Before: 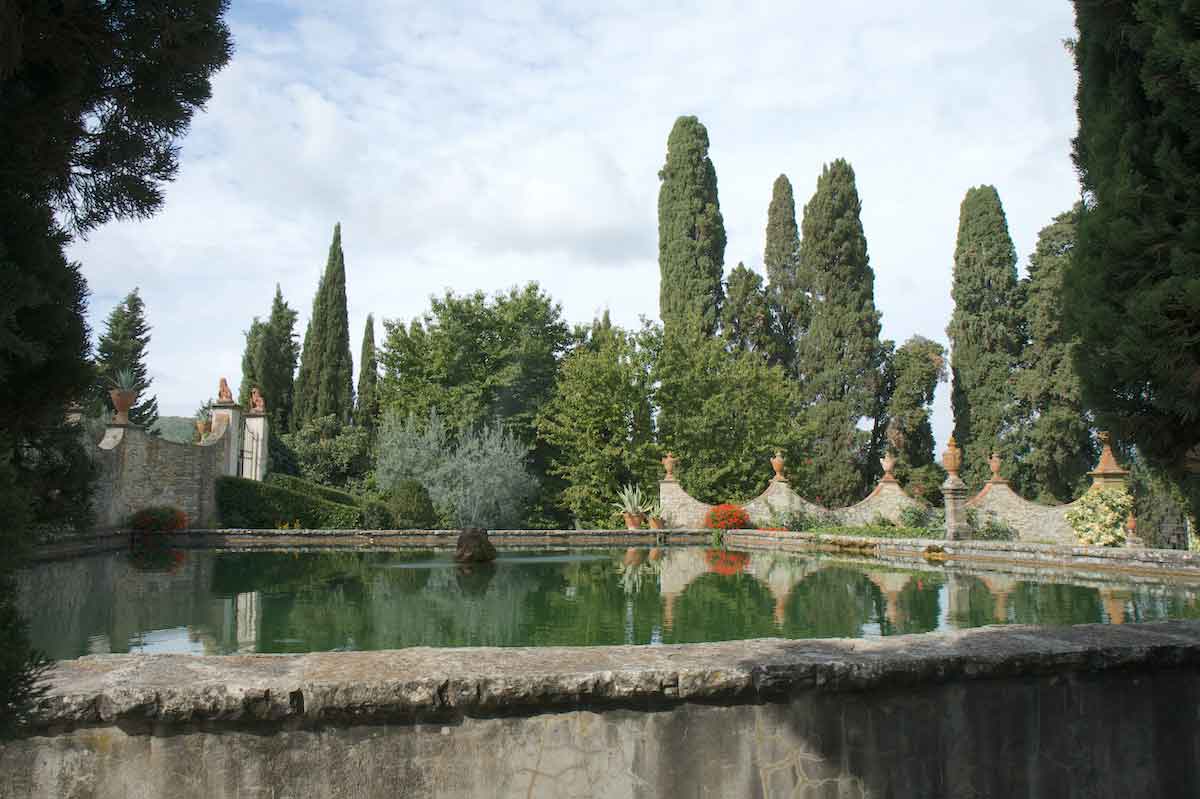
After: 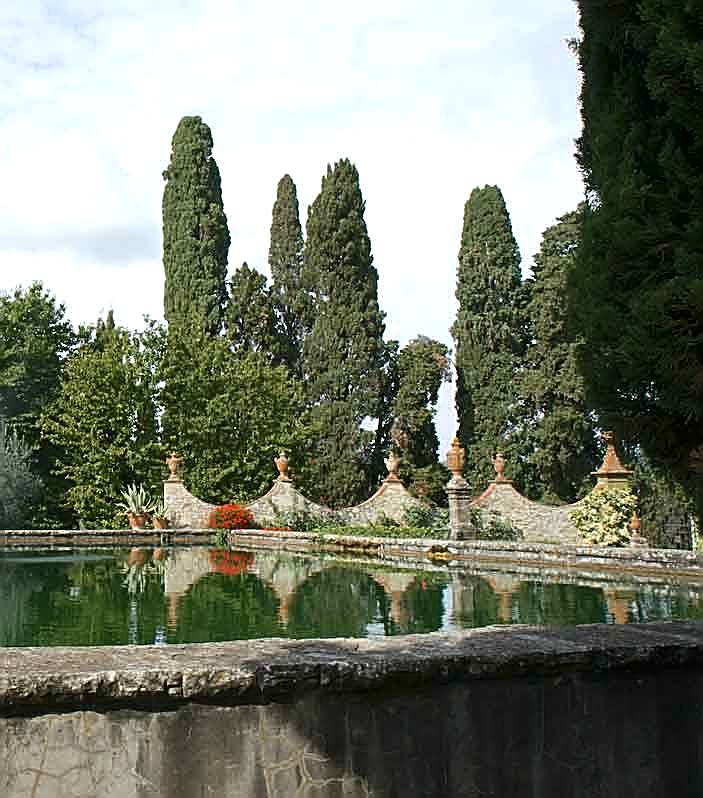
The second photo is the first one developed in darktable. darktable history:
exposure: exposure 0.2 EV, compensate highlight preservation false
contrast brightness saturation: contrast 0.07, brightness -0.13, saturation 0.06
crop: left 41.402%
sharpen: amount 1
